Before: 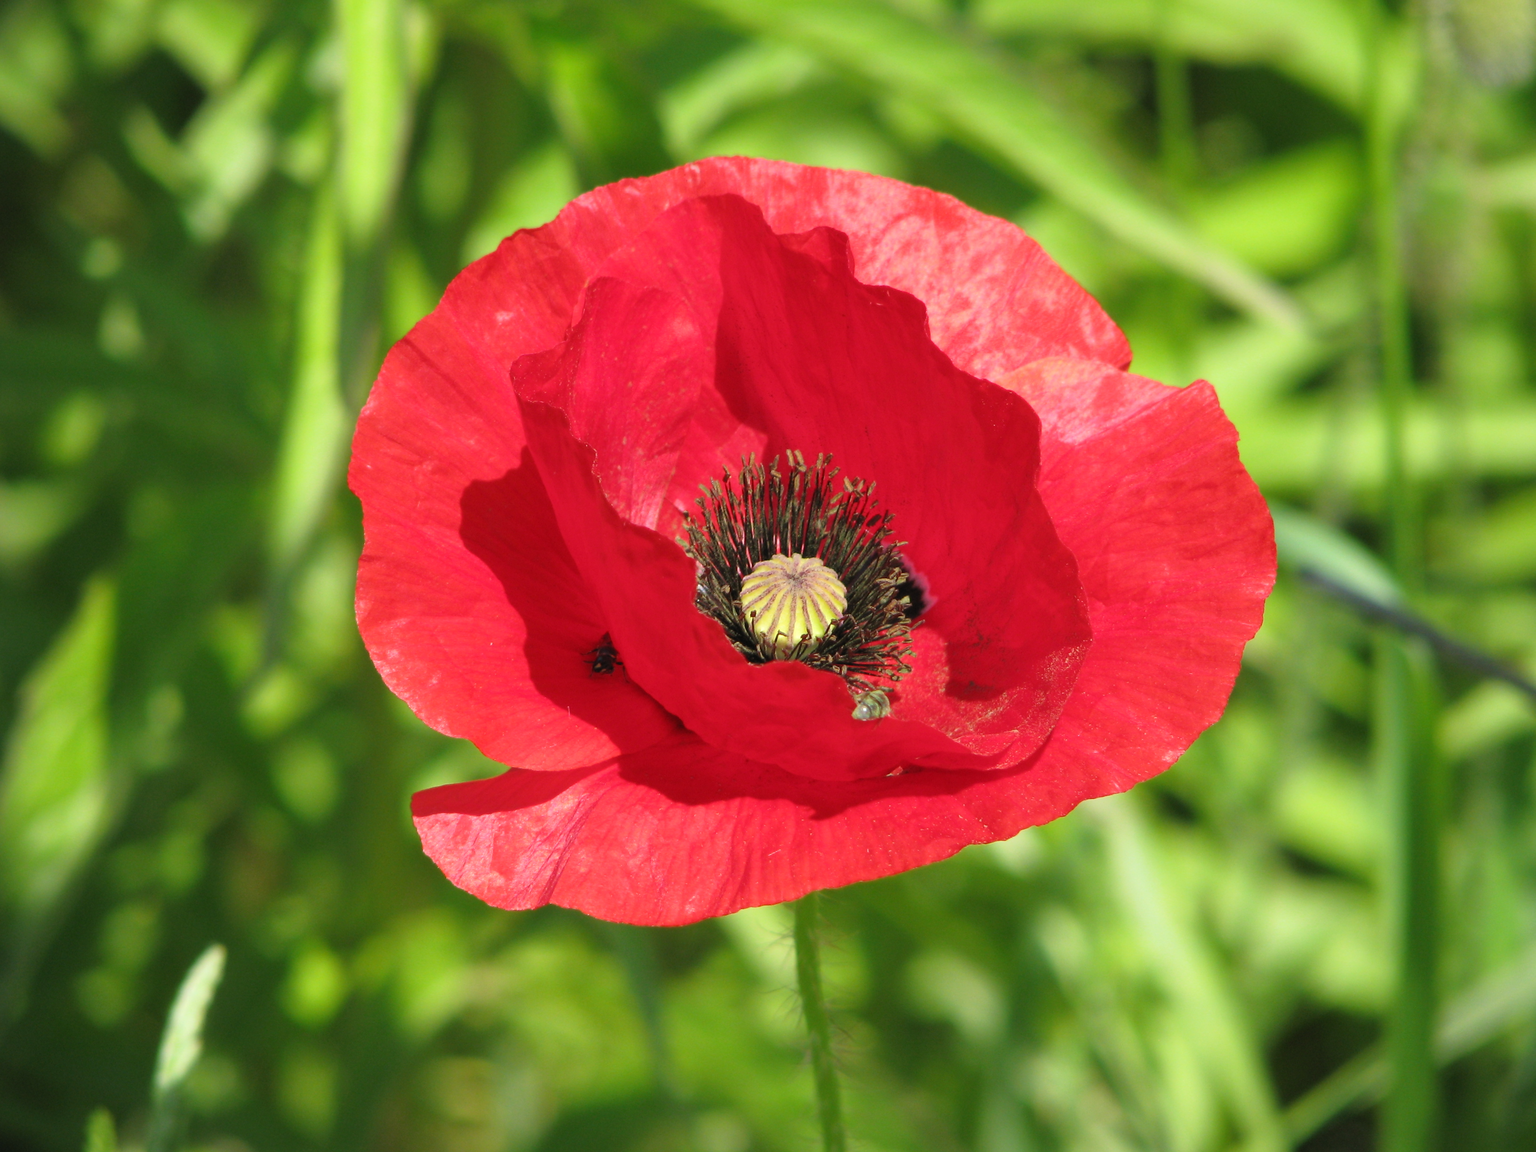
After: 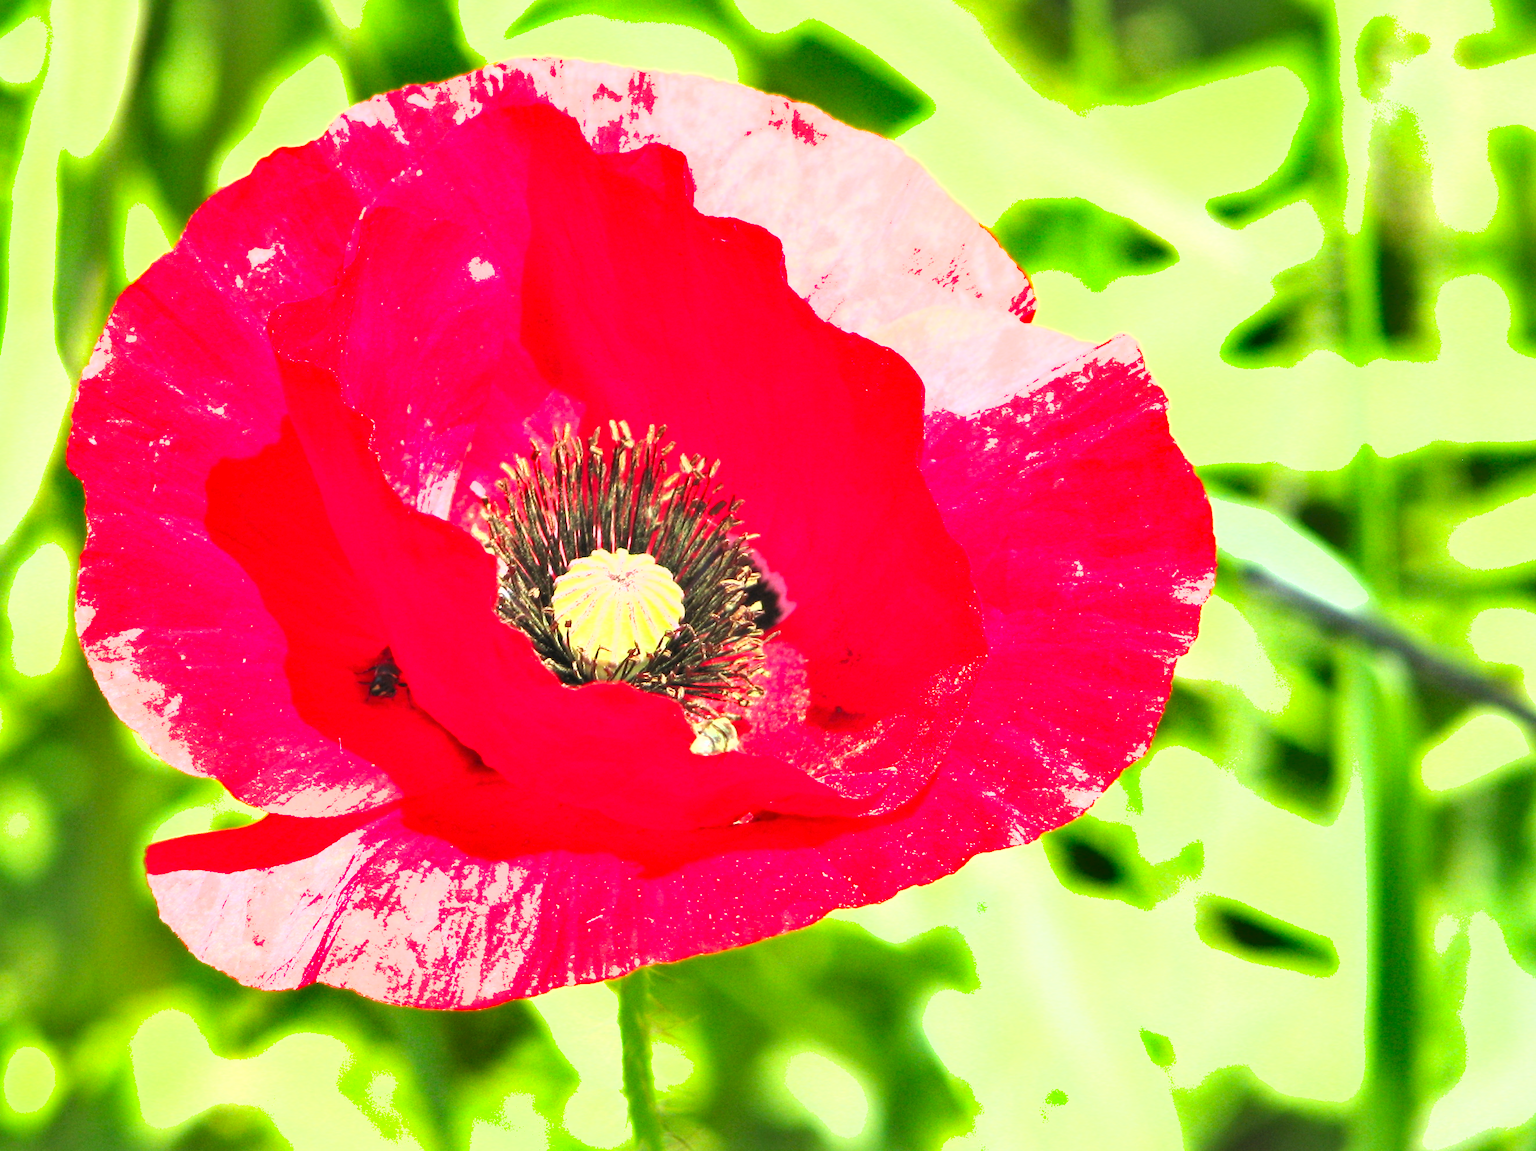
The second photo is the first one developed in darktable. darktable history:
exposure: black level correction 0.001, exposure 1.822 EV, compensate exposure bias true, compensate highlight preservation false
crop: left 19.159%, top 9.58%, bottom 9.58%
shadows and highlights: low approximation 0.01, soften with gaussian
